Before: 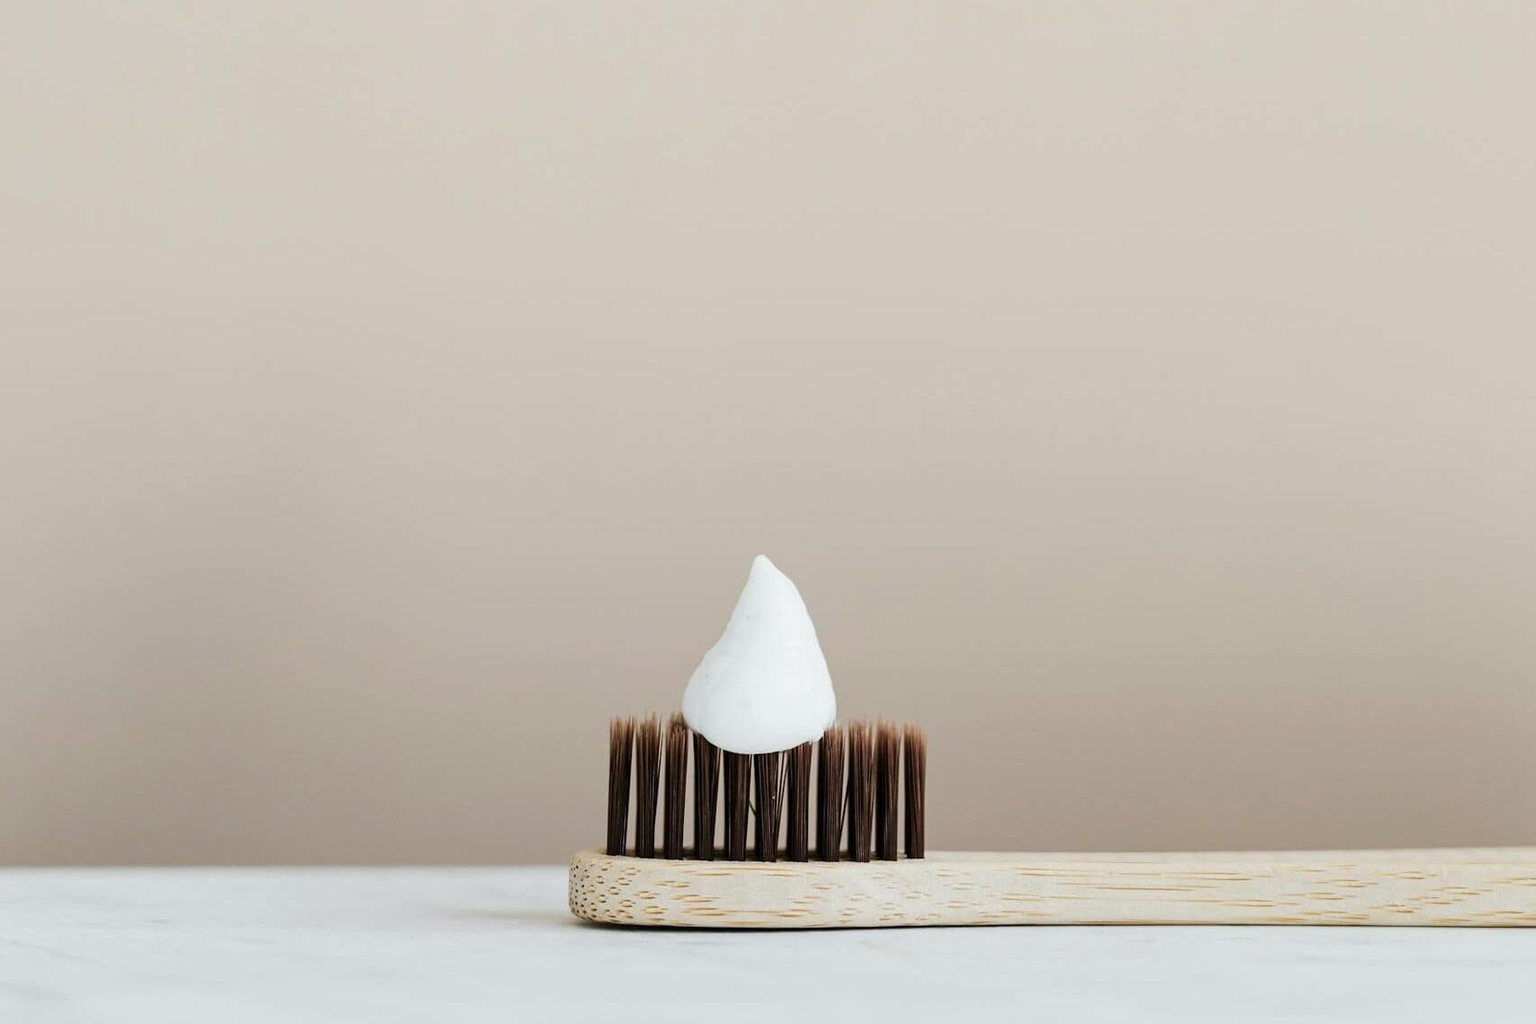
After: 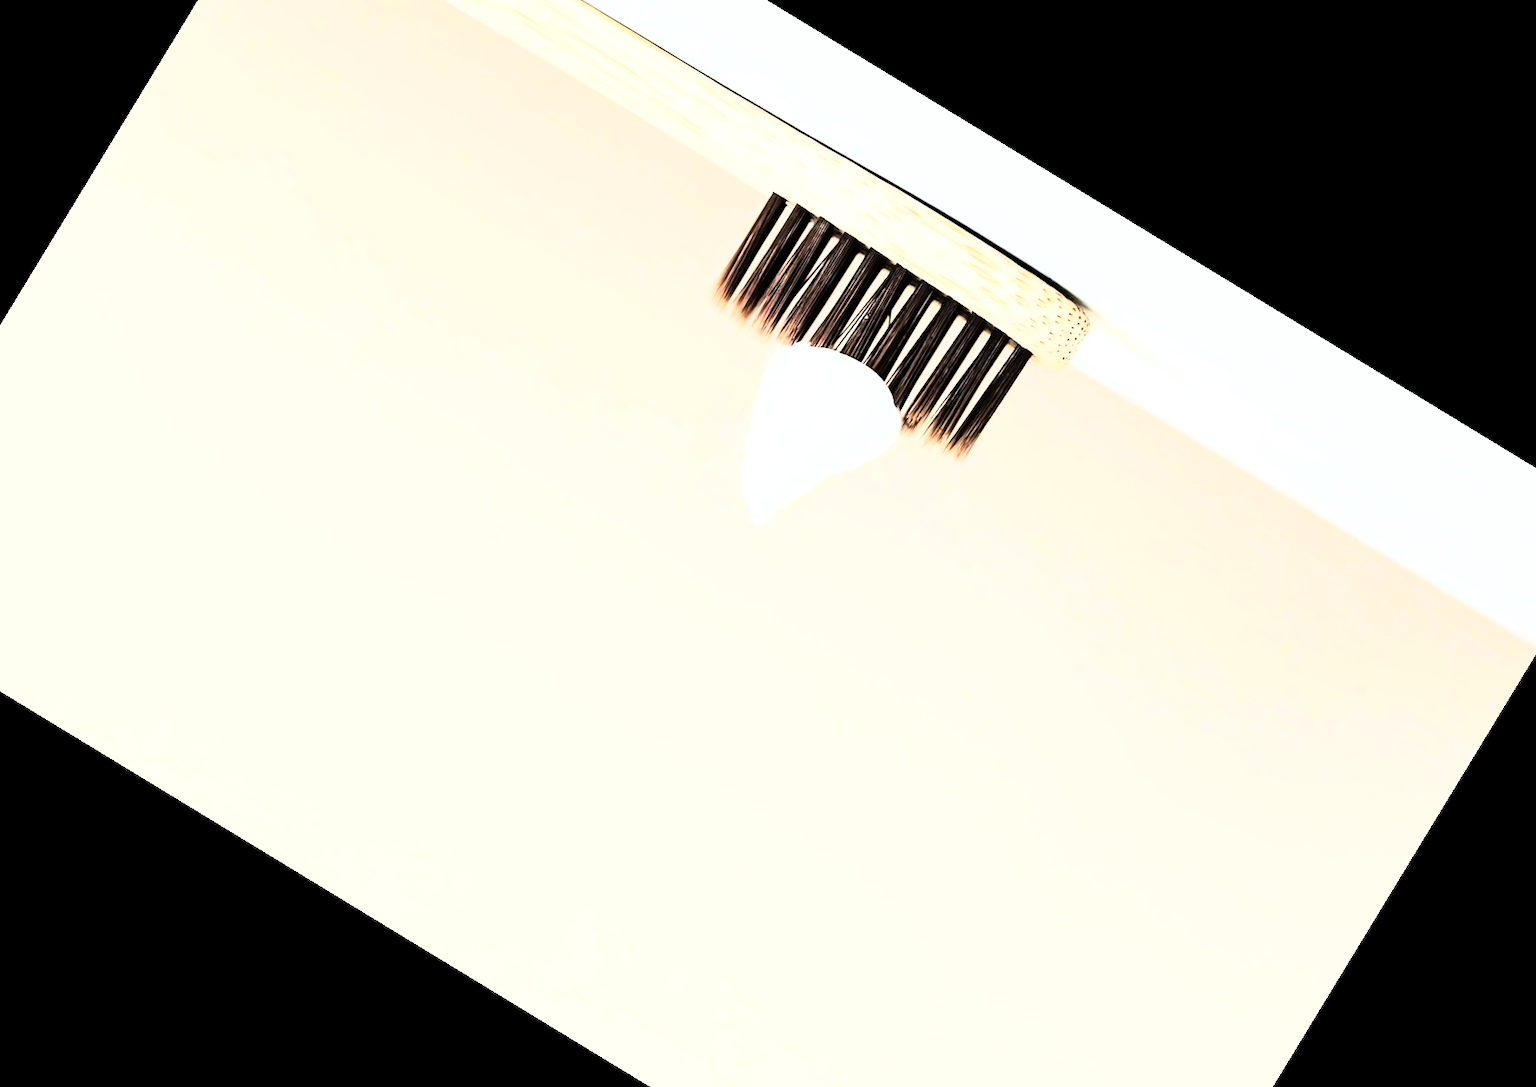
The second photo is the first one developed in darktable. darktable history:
crop and rotate: angle 148.68°, left 9.111%, top 15.603%, right 4.588%, bottom 17.041%
exposure: black level correction 0, exposure 0.95 EV, compensate exposure bias true, compensate highlight preservation false
rgb curve: curves: ch0 [(0, 0) (0.21, 0.15) (0.24, 0.21) (0.5, 0.75) (0.75, 0.96) (0.89, 0.99) (1, 1)]; ch1 [(0, 0.02) (0.21, 0.13) (0.25, 0.2) (0.5, 0.67) (0.75, 0.9) (0.89, 0.97) (1, 1)]; ch2 [(0, 0.02) (0.21, 0.13) (0.25, 0.2) (0.5, 0.67) (0.75, 0.9) (0.89, 0.97) (1, 1)], compensate middle gray true
